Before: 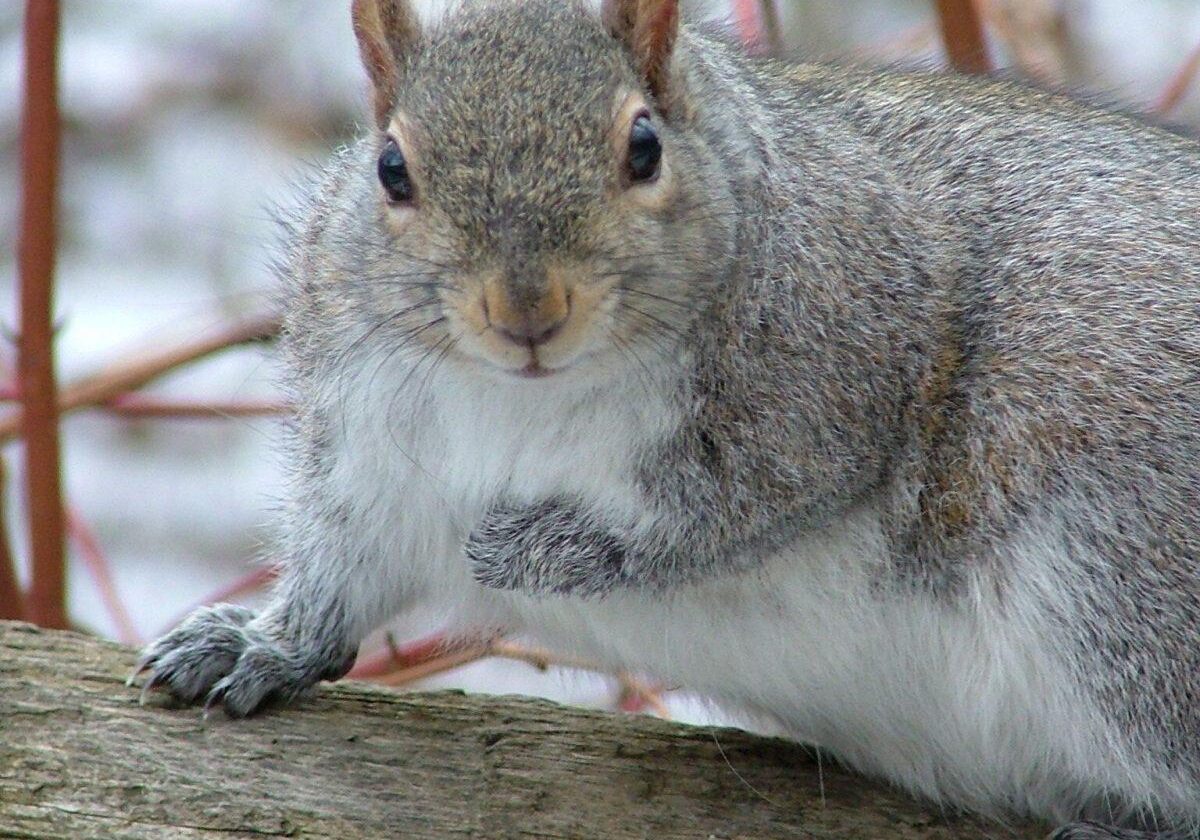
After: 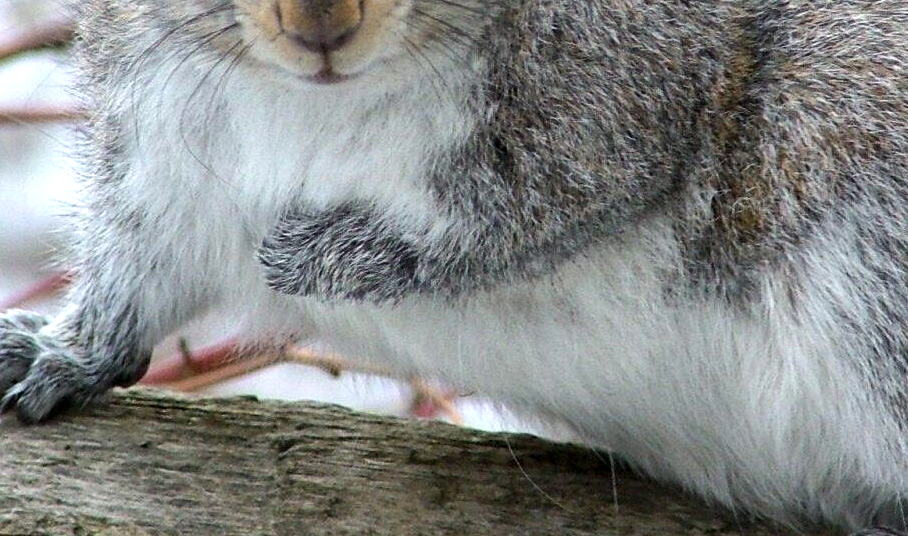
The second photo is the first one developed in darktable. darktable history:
tone equalizer: -8 EV -0.417 EV, -7 EV -0.389 EV, -6 EV -0.333 EV, -5 EV -0.222 EV, -3 EV 0.222 EV, -2 EV 0.333 EV, -1 EV 0.389 EV, +0 EV 0.417 EV, edges refinement/feathering 500, mask exposure compensation -1.57 EV, preserve details no
crop and rotate: left 17.299%, top 35.115%, right 7.015%, bottom 1.024%
local contrast: mode bilateral grid, contrast 20, coarseness 50, detail 132%, midtone range 0.2
